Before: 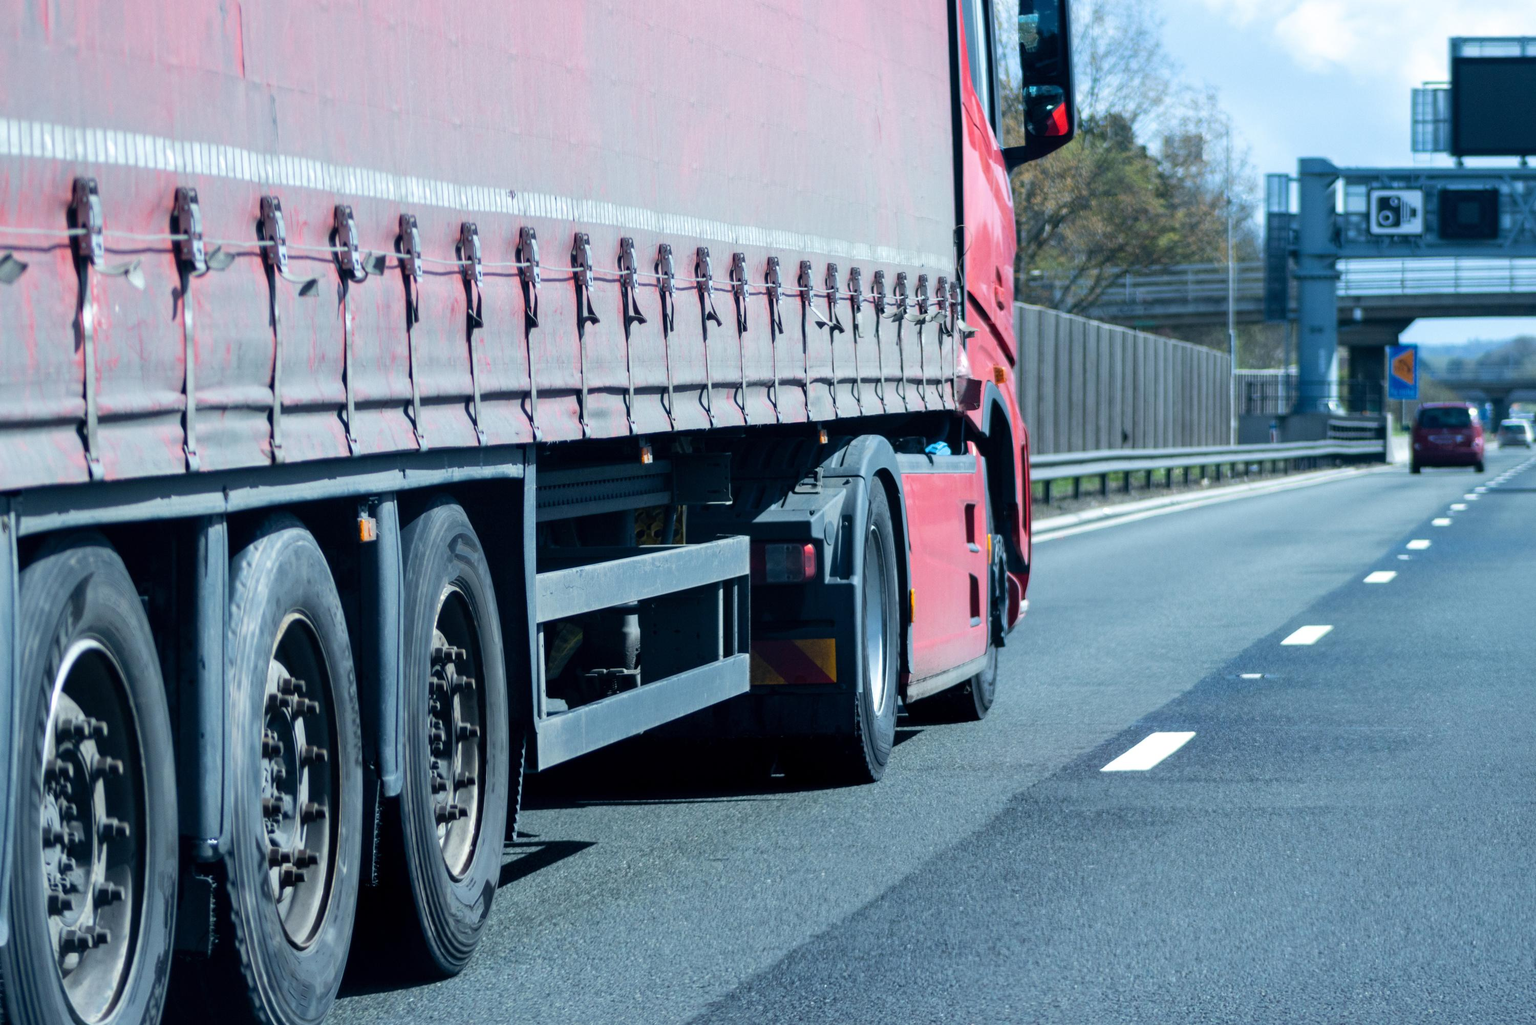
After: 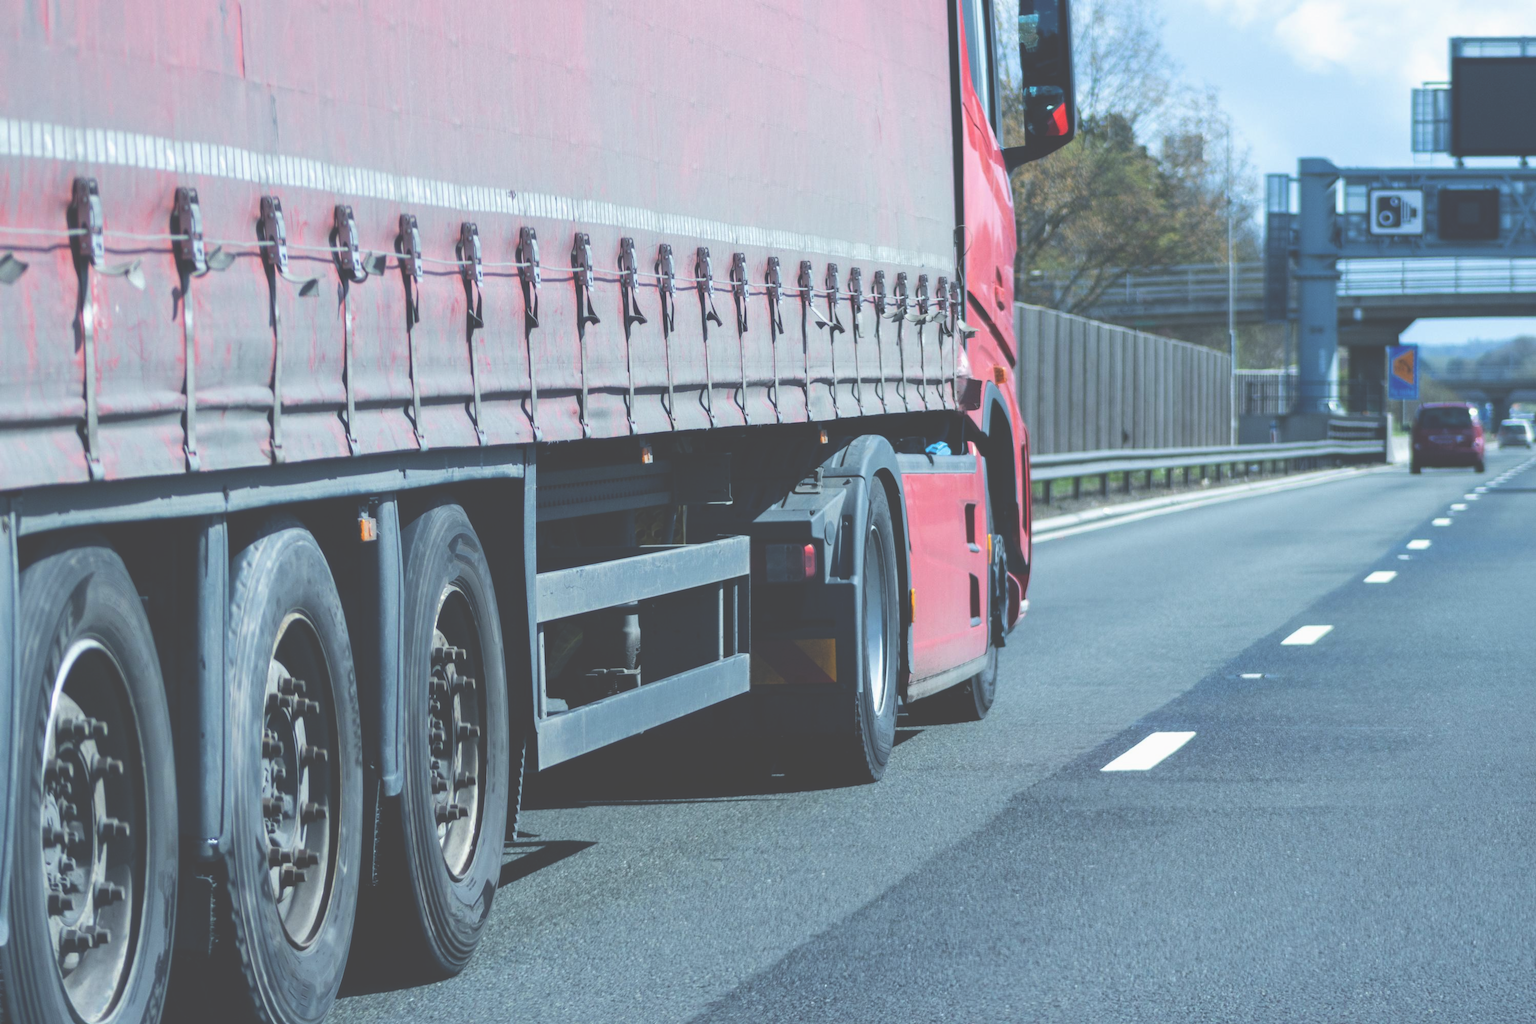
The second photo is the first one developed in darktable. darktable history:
exposure: black level correction -0.061, exposure -0.05 EV, compensate exposure bias true, compensate highlight preservation false
